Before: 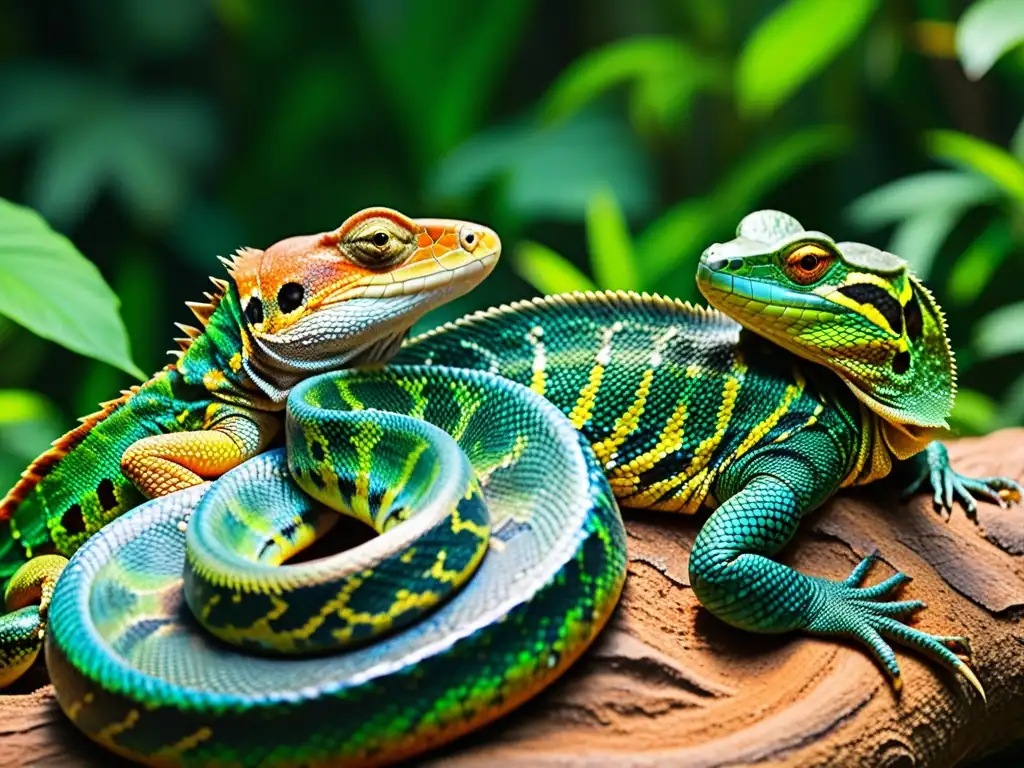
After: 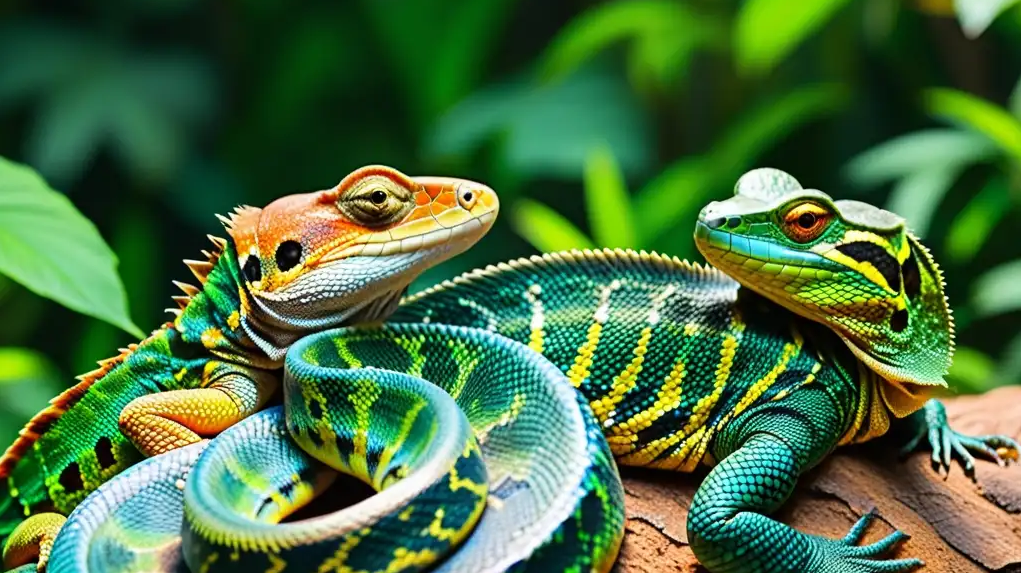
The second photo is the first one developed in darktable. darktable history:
crop: left 0.202%, top 5.522%, bottom 19.758%
